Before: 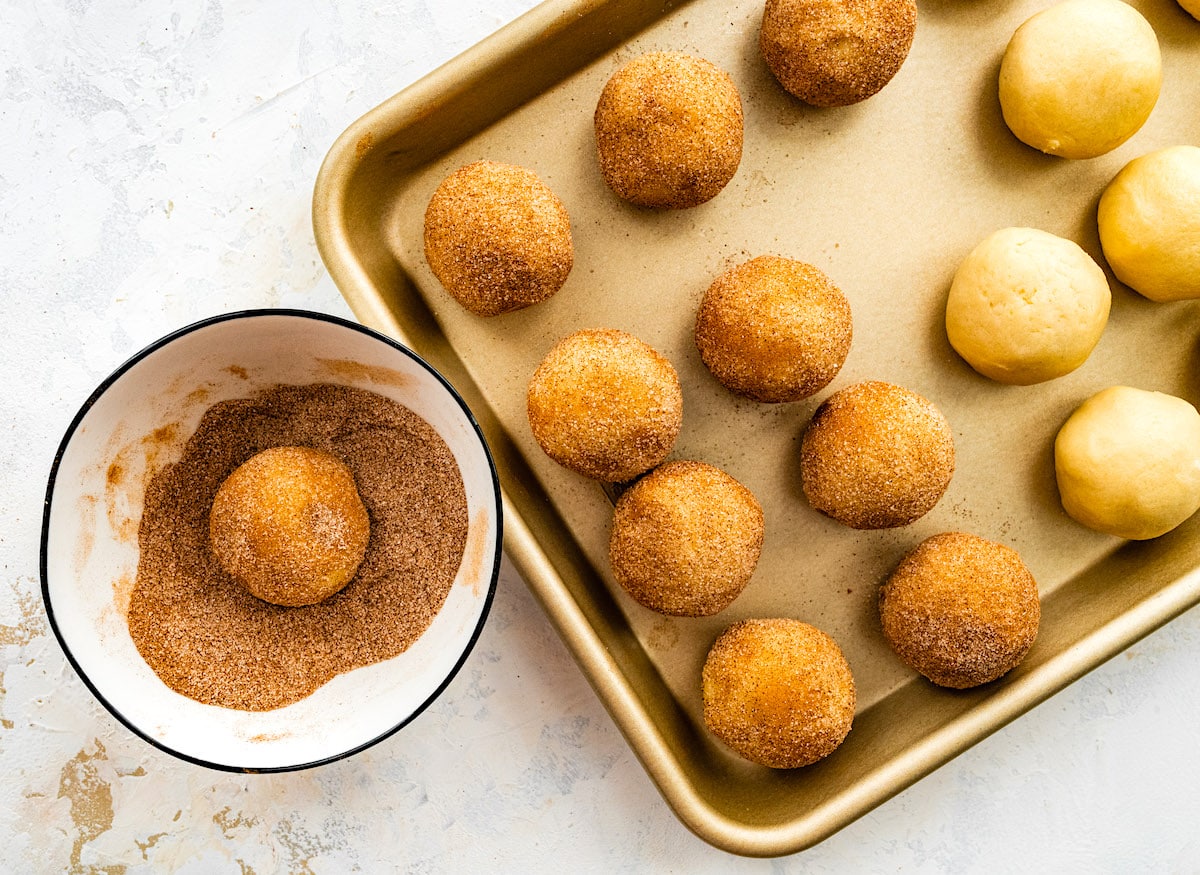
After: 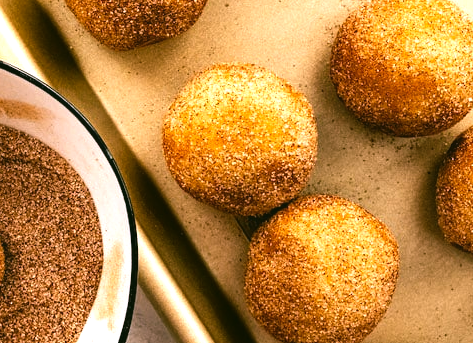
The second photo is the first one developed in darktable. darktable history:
contrast brightness saturation: contrast 0.07, brightness -0.127, saturation 0.06
color balance rgb: shadows lift › chroma 11.997%, shadows lift › hue 131.45°, power › luminance -3.879%, power › chroma 0.586%, power › hue 39.94°, highlights gain › chroma 1.442%, highlights gain › hue 309.33°, perceptual saturation grading › global saturation 0.238%, global vibrance 1.429%, saturation formula JzAzBz (2021)
crop: left 30.418%, top 30.405%, right 30.088%, bottom 30.3%
exposure: black level correction -0.014, exposure -0.192 EV, compensate highlight preservation false
tone equalizer: -8 EV -0.719 EV, -7 EV -0.731 EV, -6 EV -0.6 EV, -5 EV -0.396 EV, -3 EV 0.366 EV, -2 EV 0.6 EV, -1 EV 0.68 EV, +0 EV 0.728 EV
